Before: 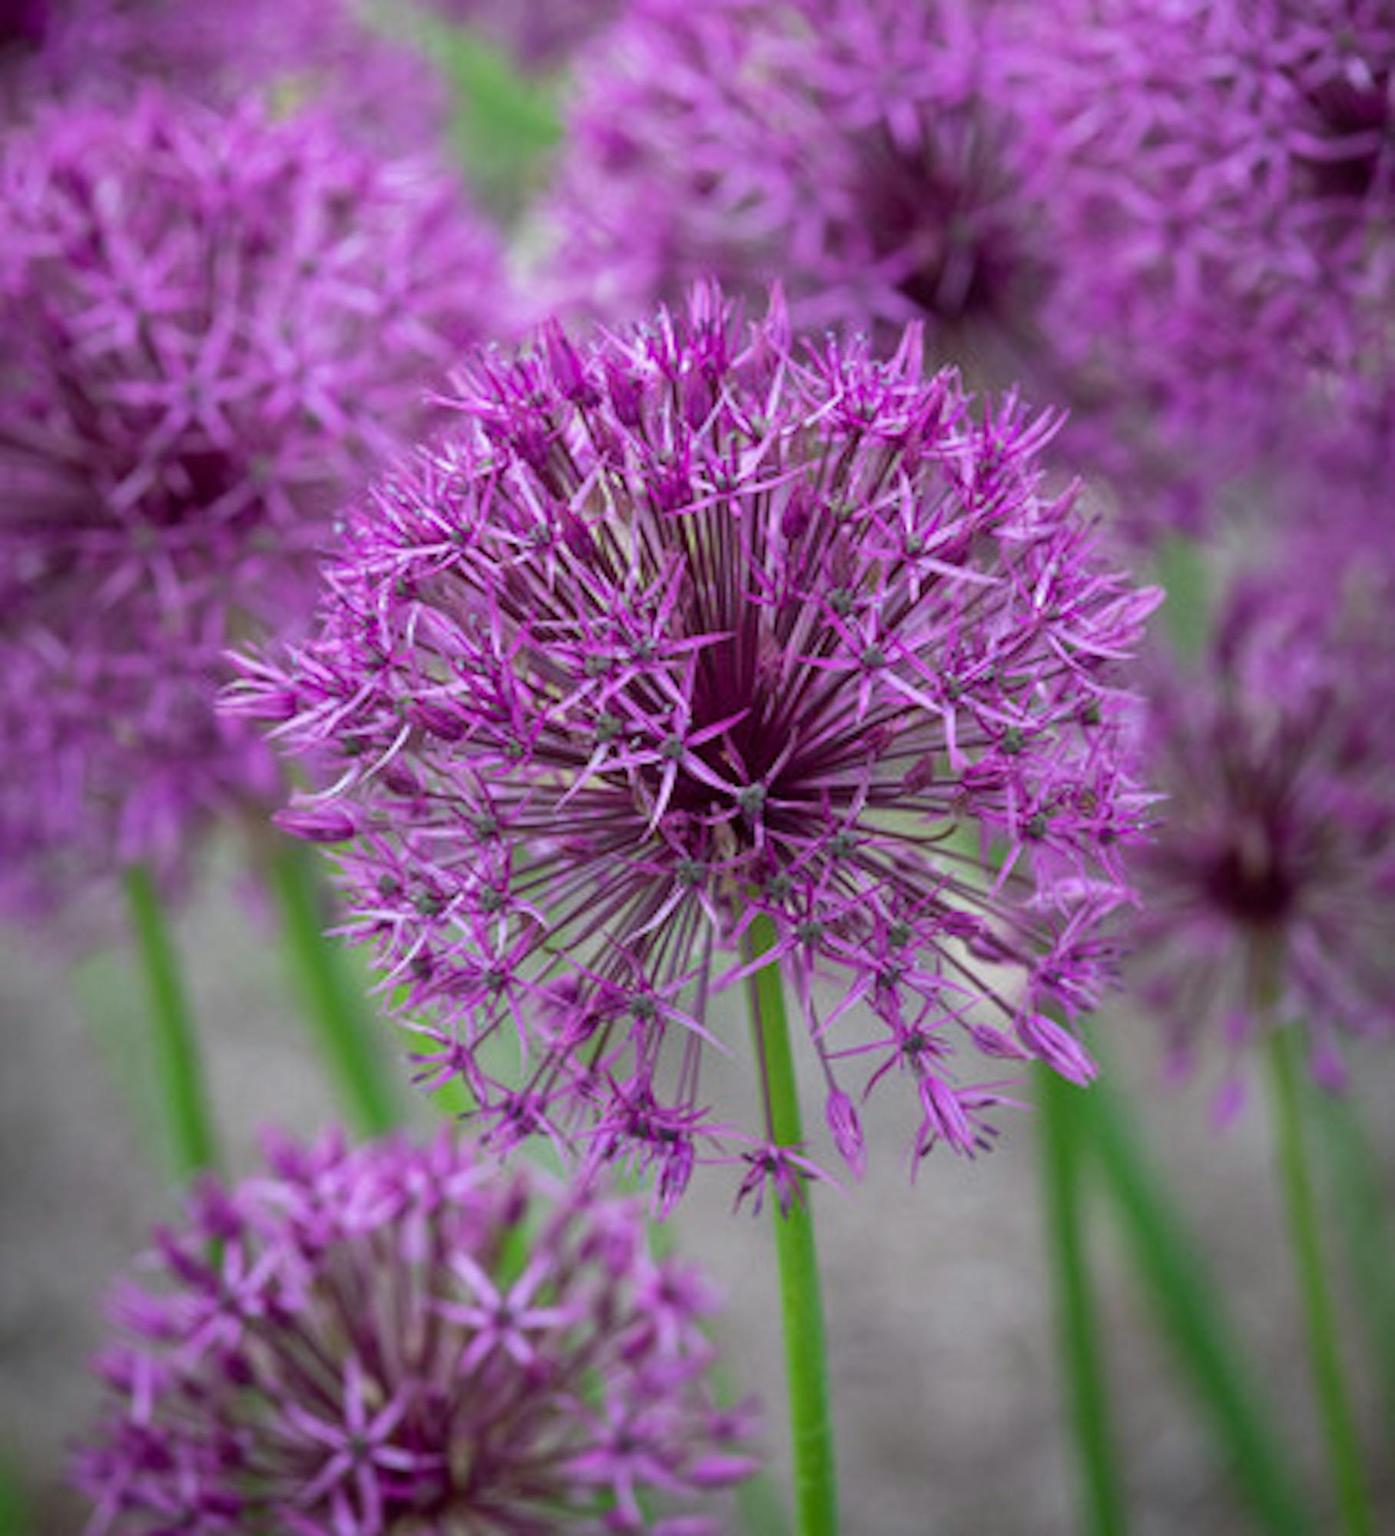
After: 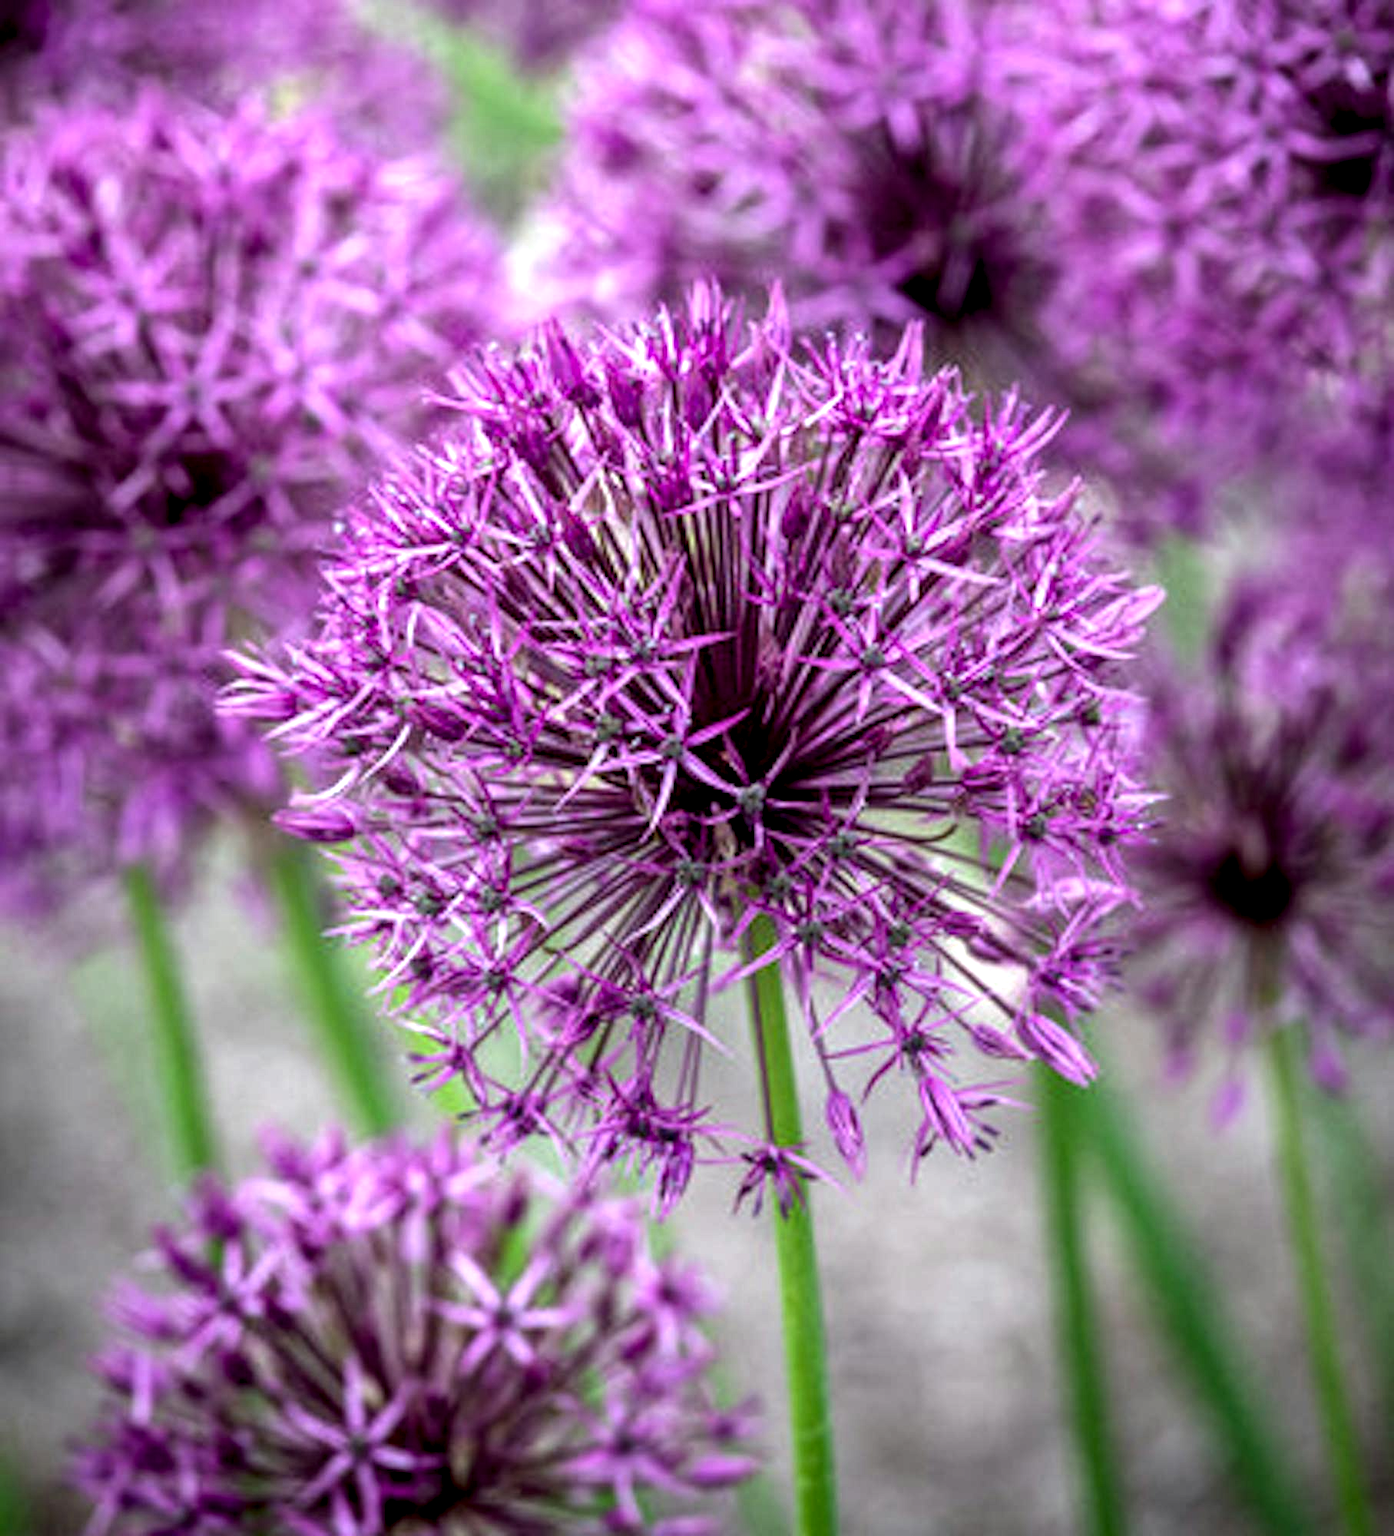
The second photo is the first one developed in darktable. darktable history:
local contrast: highlights 63%, shadows 53%, detail 169%, midtone range 0.514
tone equalizer: -8 EV -0.427 EV, -7 EV -0.357 EV, -6 EV -0.313 EV, -5 EV -0.184 EV, -3 EV 0.248 EV, -2 EV 0.352 EV, -1 EV 0.41 EV, +0 EV 0.441 EV
